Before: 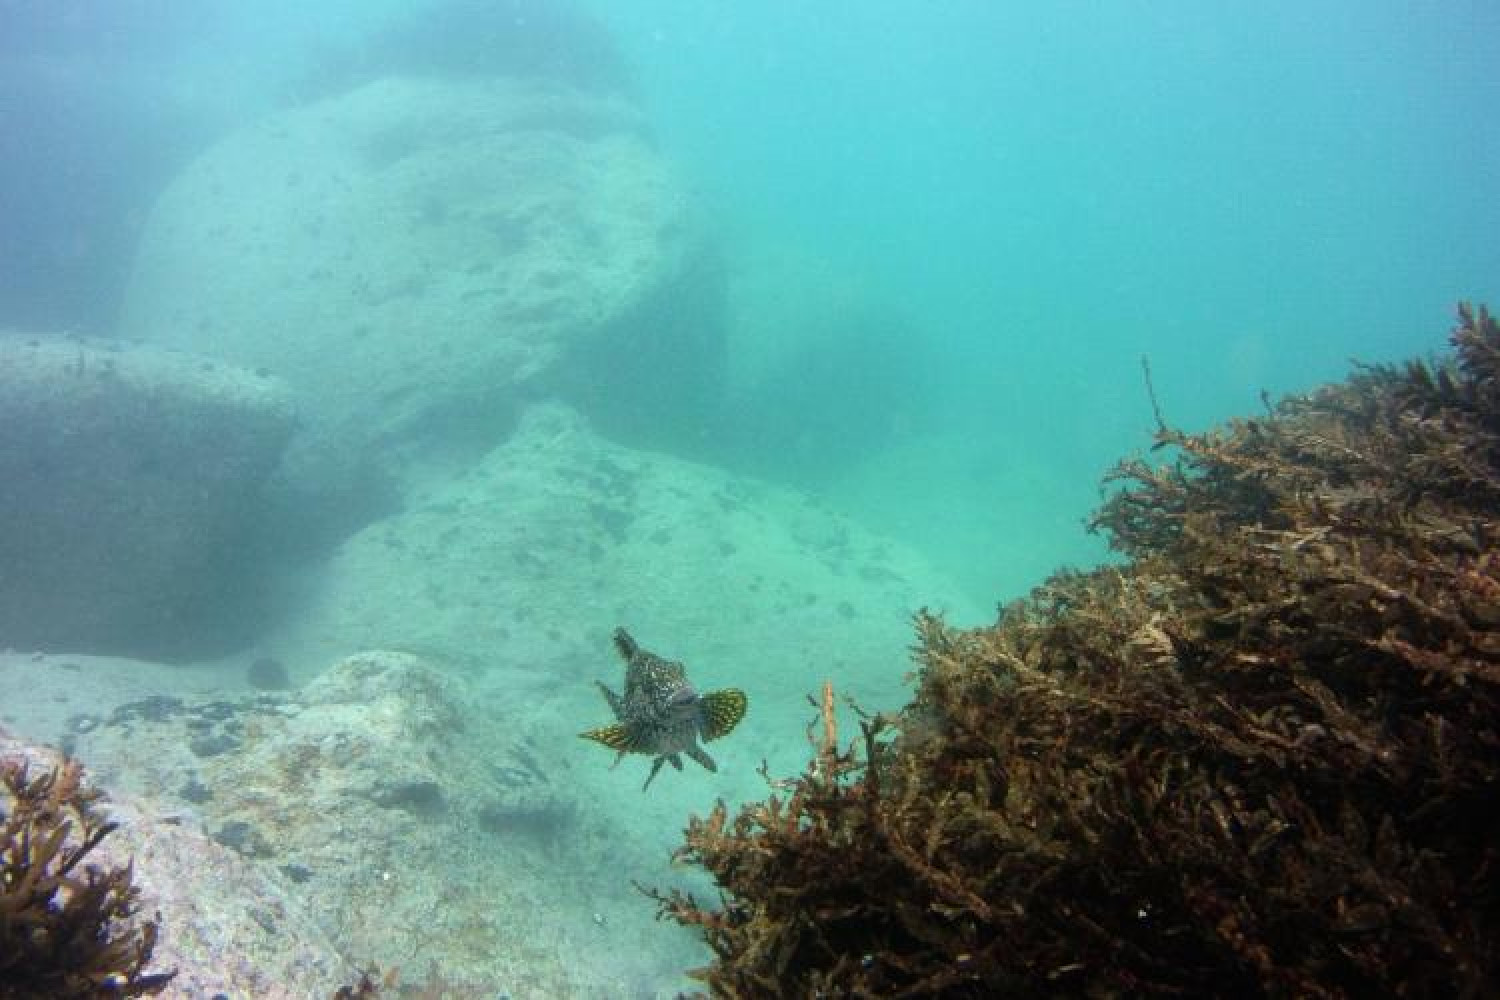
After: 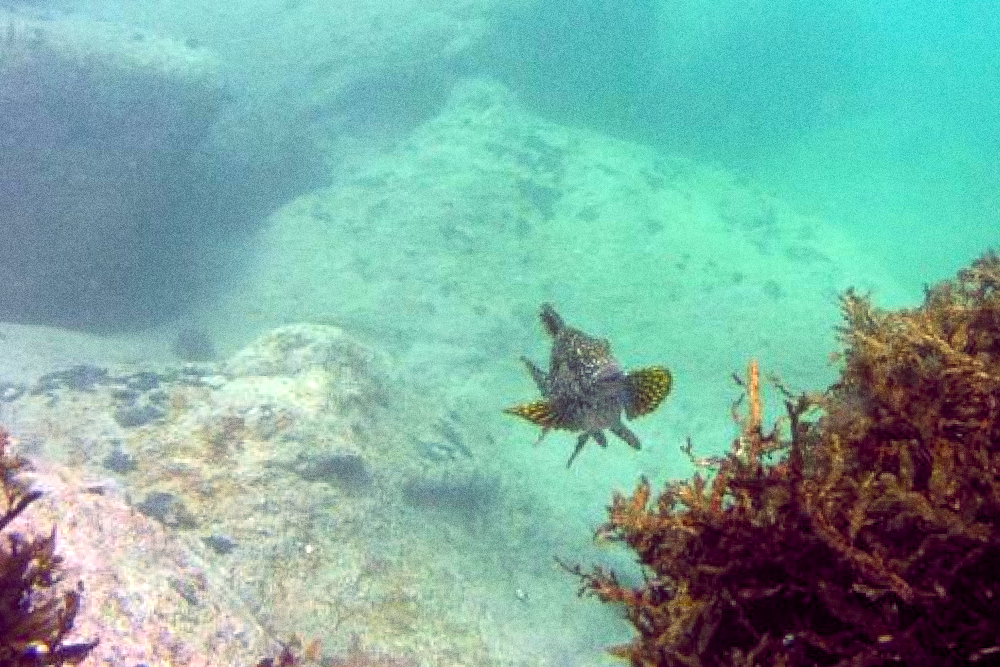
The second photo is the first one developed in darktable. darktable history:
grain: coarseness 0.09 ISO, strength 40%
crop and rotate: angle -0.82°, left 3.85%, top 31.828%, right 27.992%
exposure: exposure 0.376 EV, compensate highlight preservation false
color balance rgb: shadows lift › chroma 6.43%, shadows lift › hue 305.74°, highlights gain › chroma 2.43%, highlights gain › hue 35.74°, global offset › chroma 0.28%, global offset › hue 320.29°, linear chroma grading › global chroma 5.5%, perceptual saturation grading › global saturation 30%, contrast 5.15%
